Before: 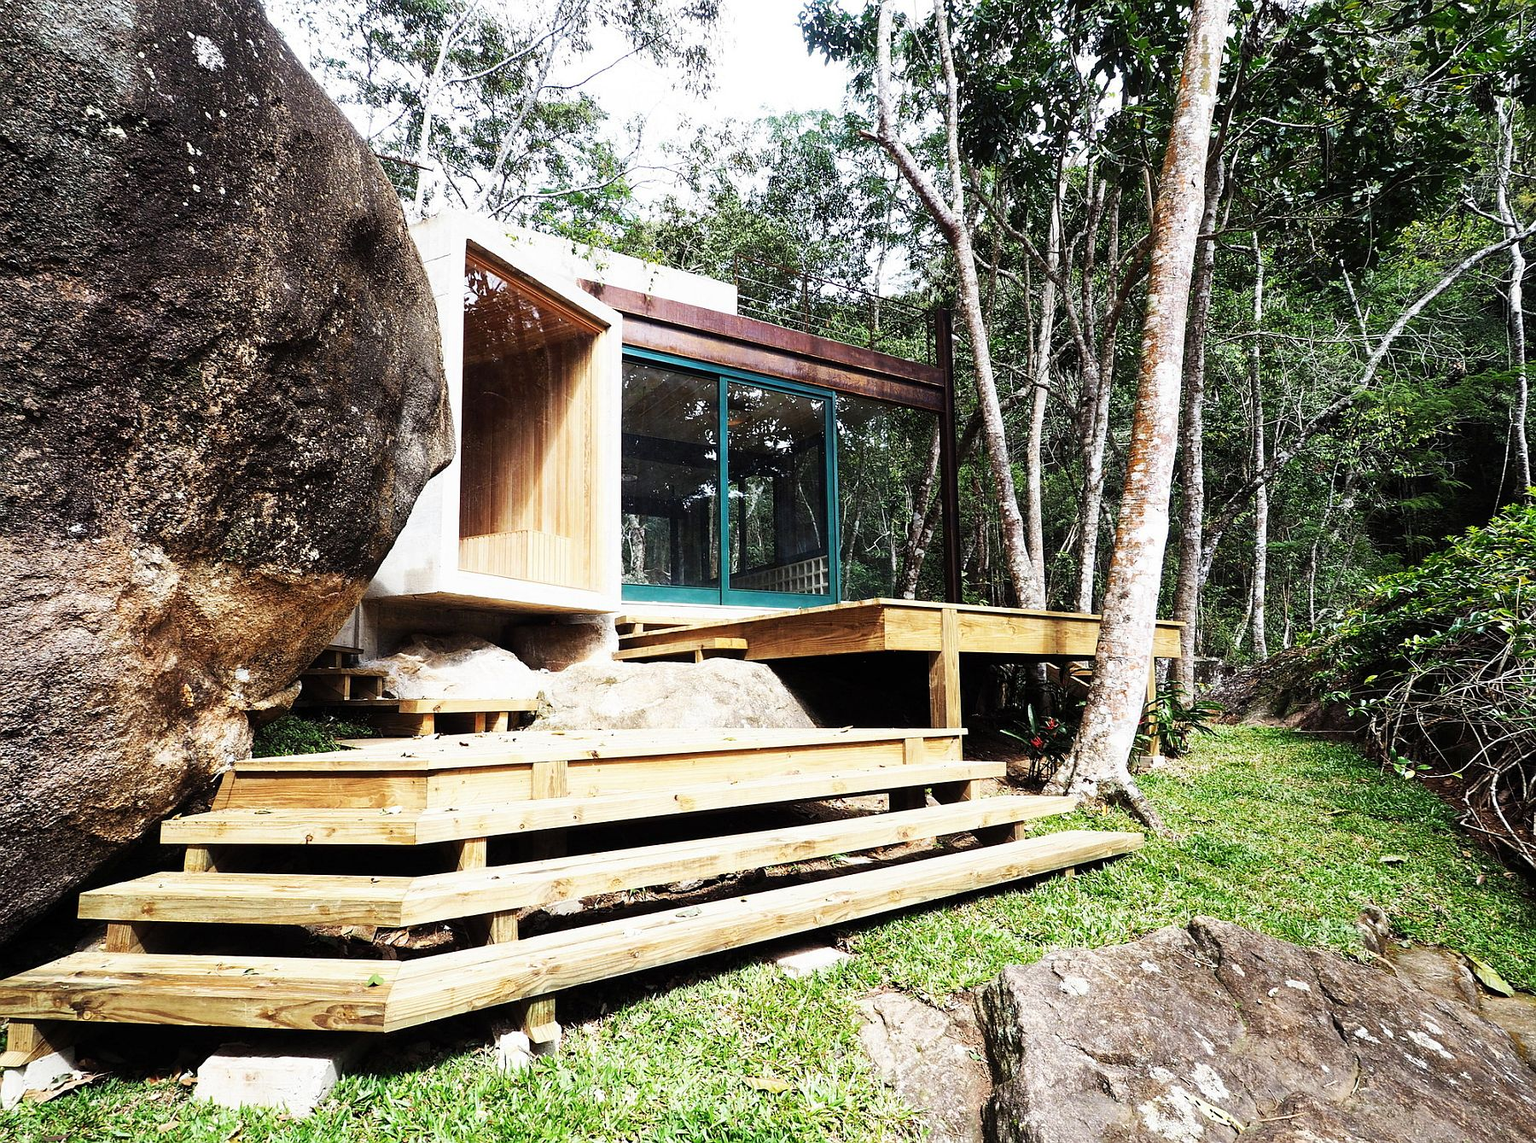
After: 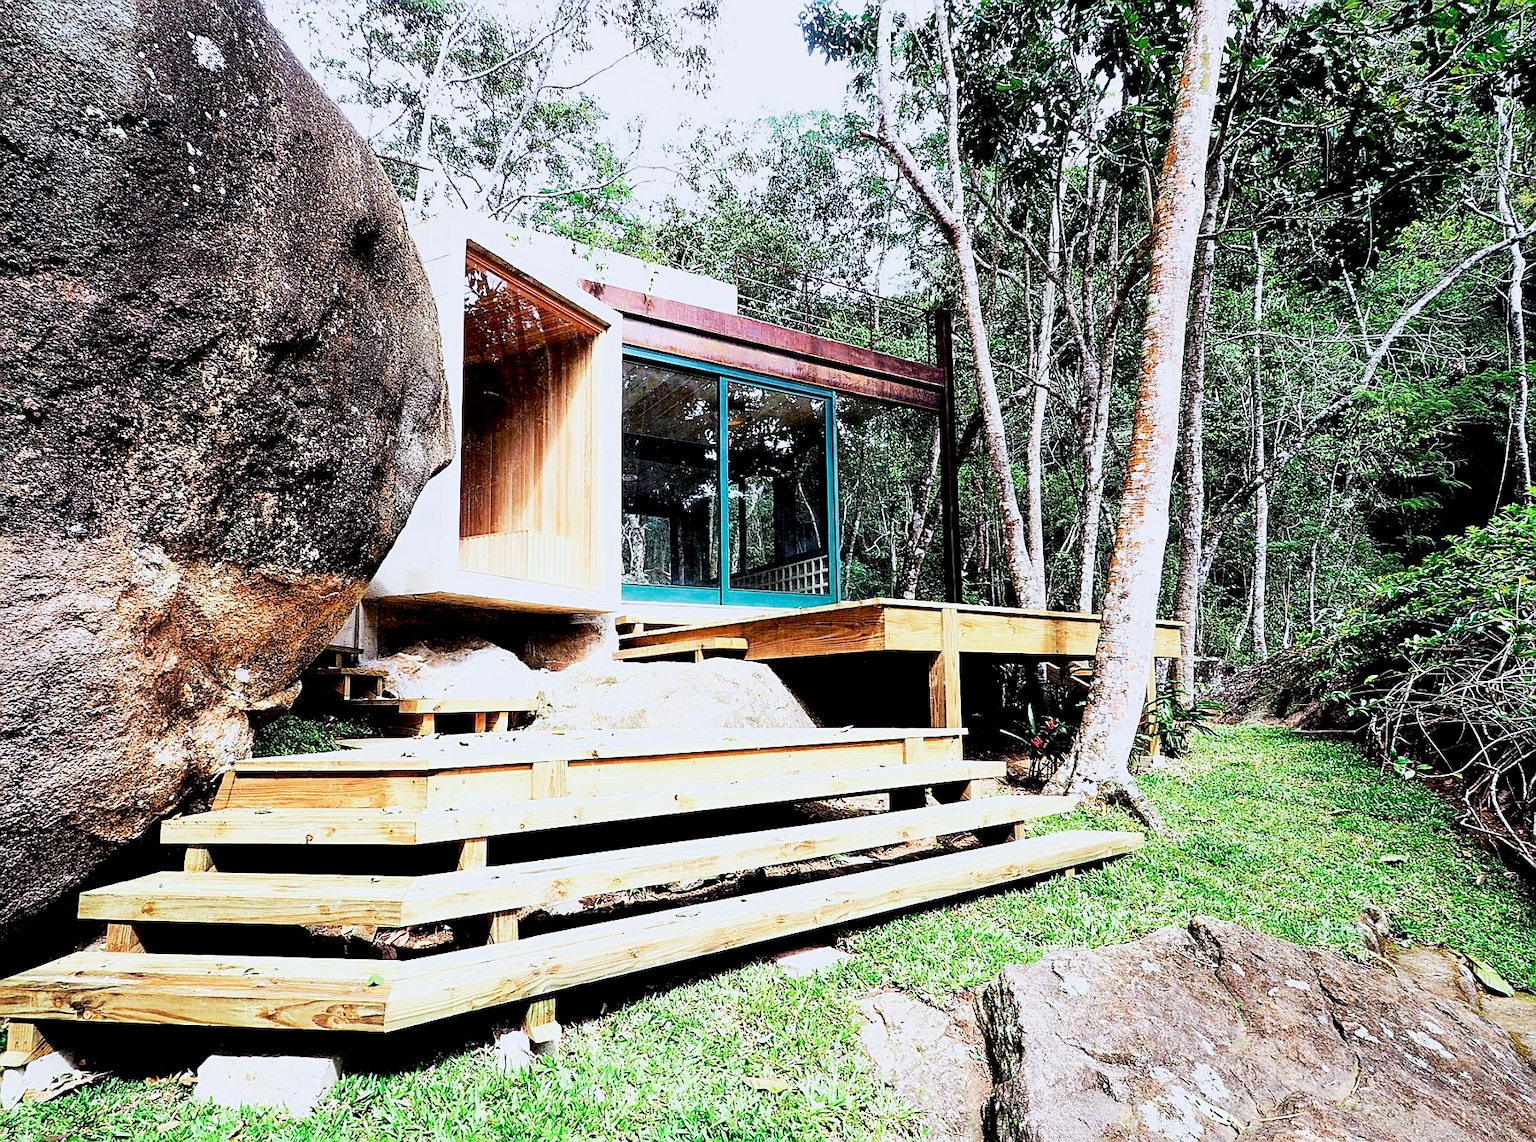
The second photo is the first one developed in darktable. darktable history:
color calibration: output R [0.948, 0.091, -0.04, 0], output G [-0.3, 1.384, -0.085, 0], output B [-0.108, 0.061, 1.08, 0], illuminant as shot in camera, x 0.358, y 0.373, temperature 4628.91 K
exposure: black level correction 0.011, exposure 1.077 EV, compensate highlight preservation false
sharpen: on, module defaults
filmic rgb: black relative exposure -7.65 EV, white relative exposure 4.56 EV, hardness 3.61, iterations of high-quality reconstruction 0
